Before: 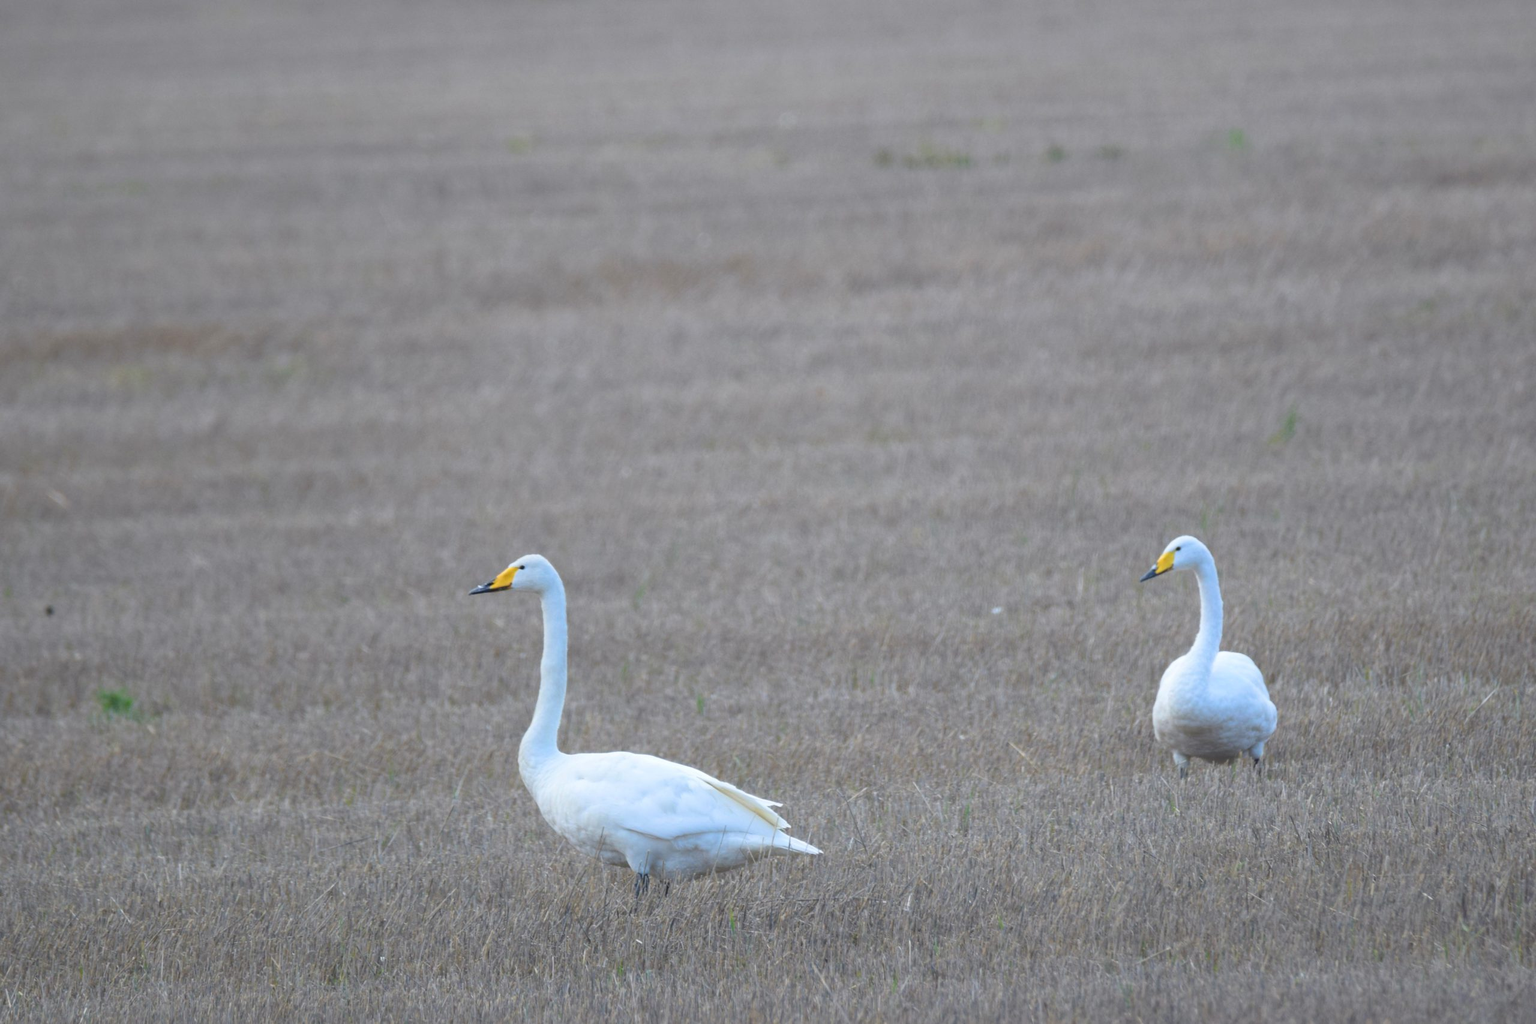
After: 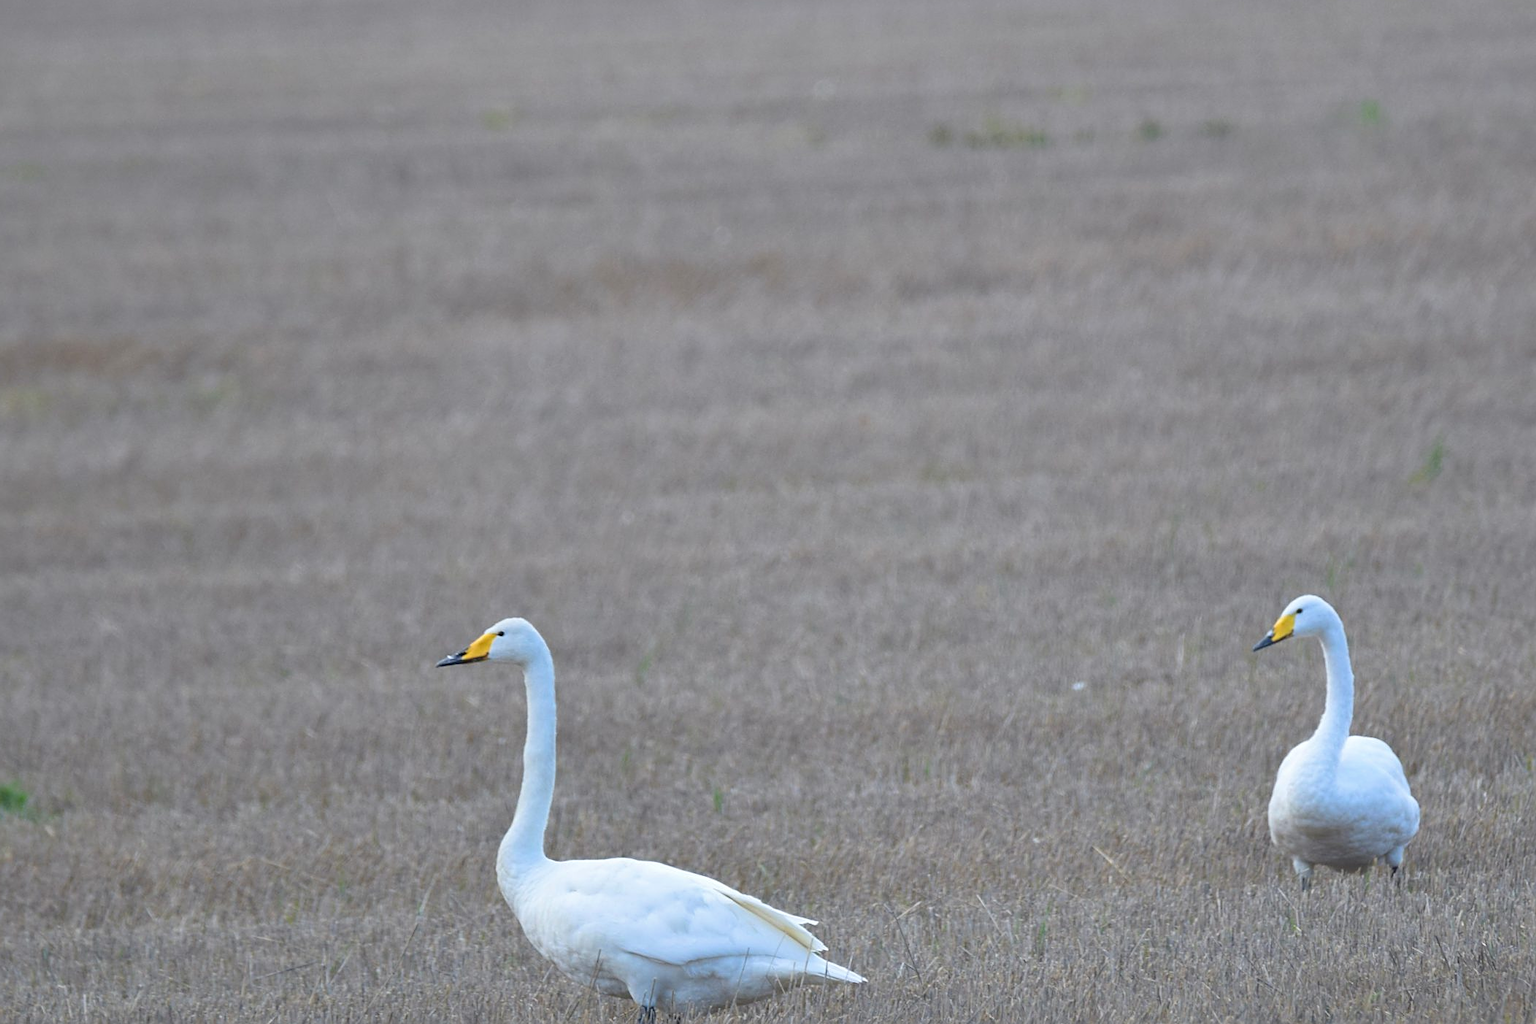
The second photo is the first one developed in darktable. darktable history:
crop and rotate: left 7.196%, top 4.574%, right 10.605%, bottom 13.178%
shadows and highlights: low approximation 0.01, soften with gaussian
sharpen: on, module defaults
